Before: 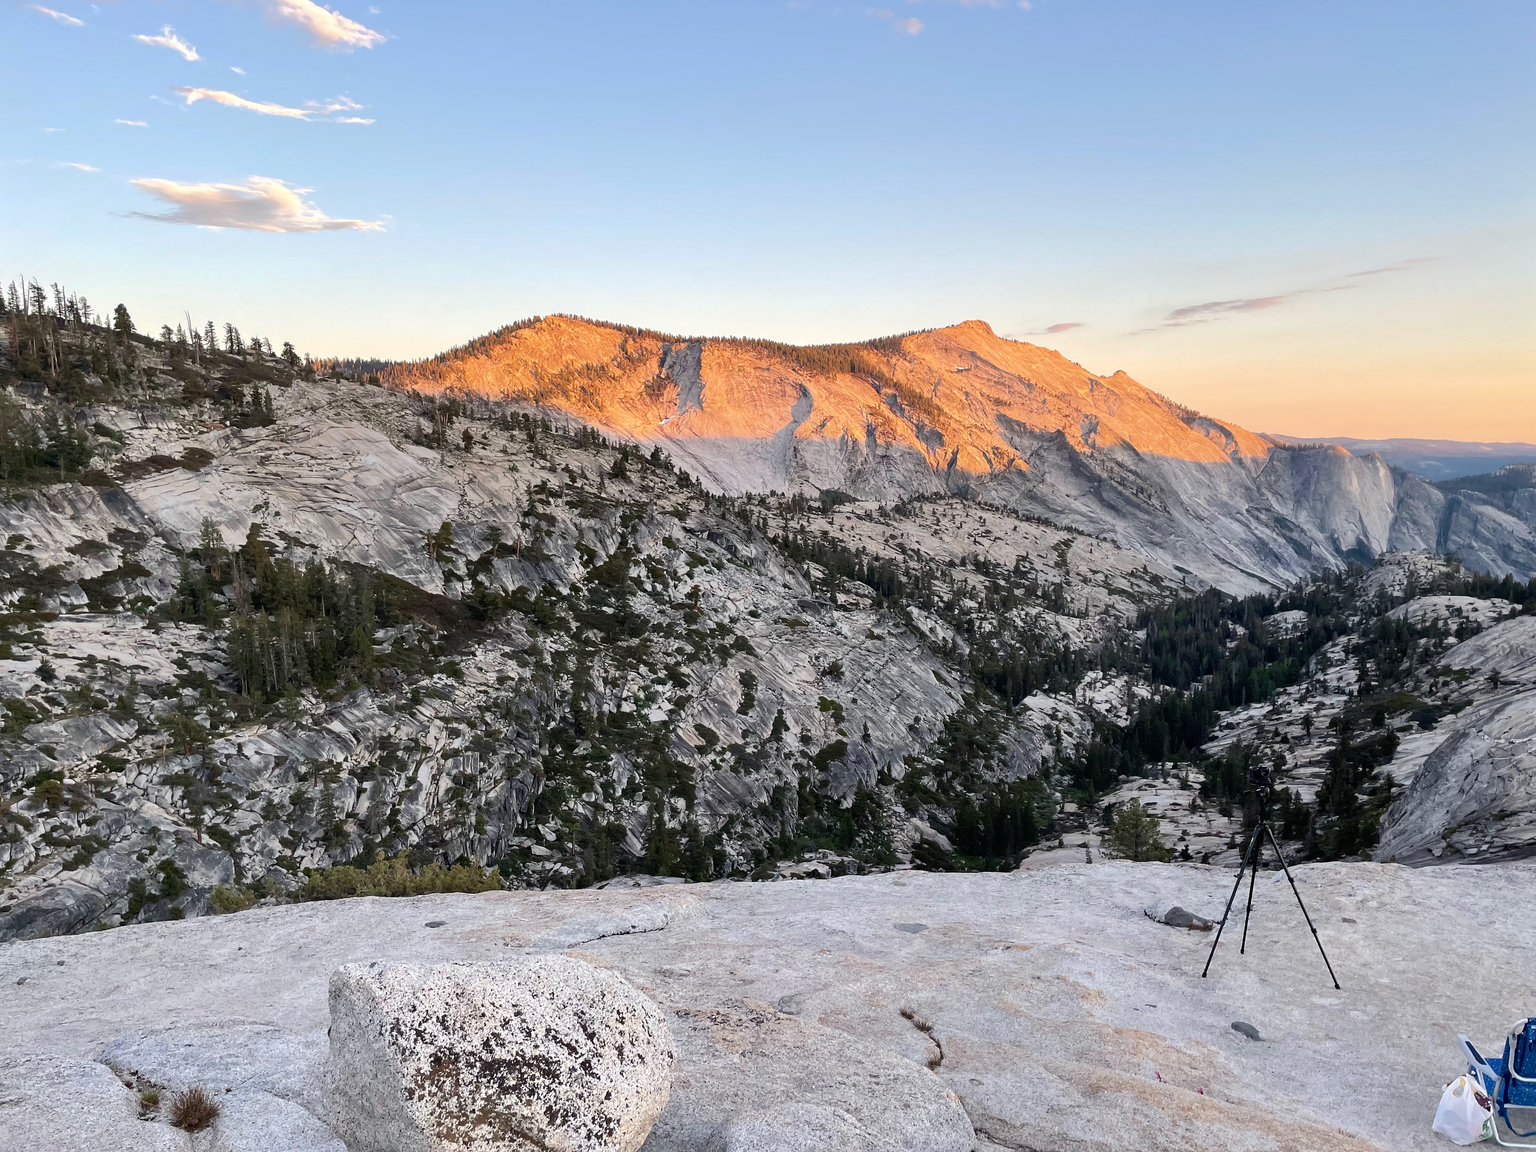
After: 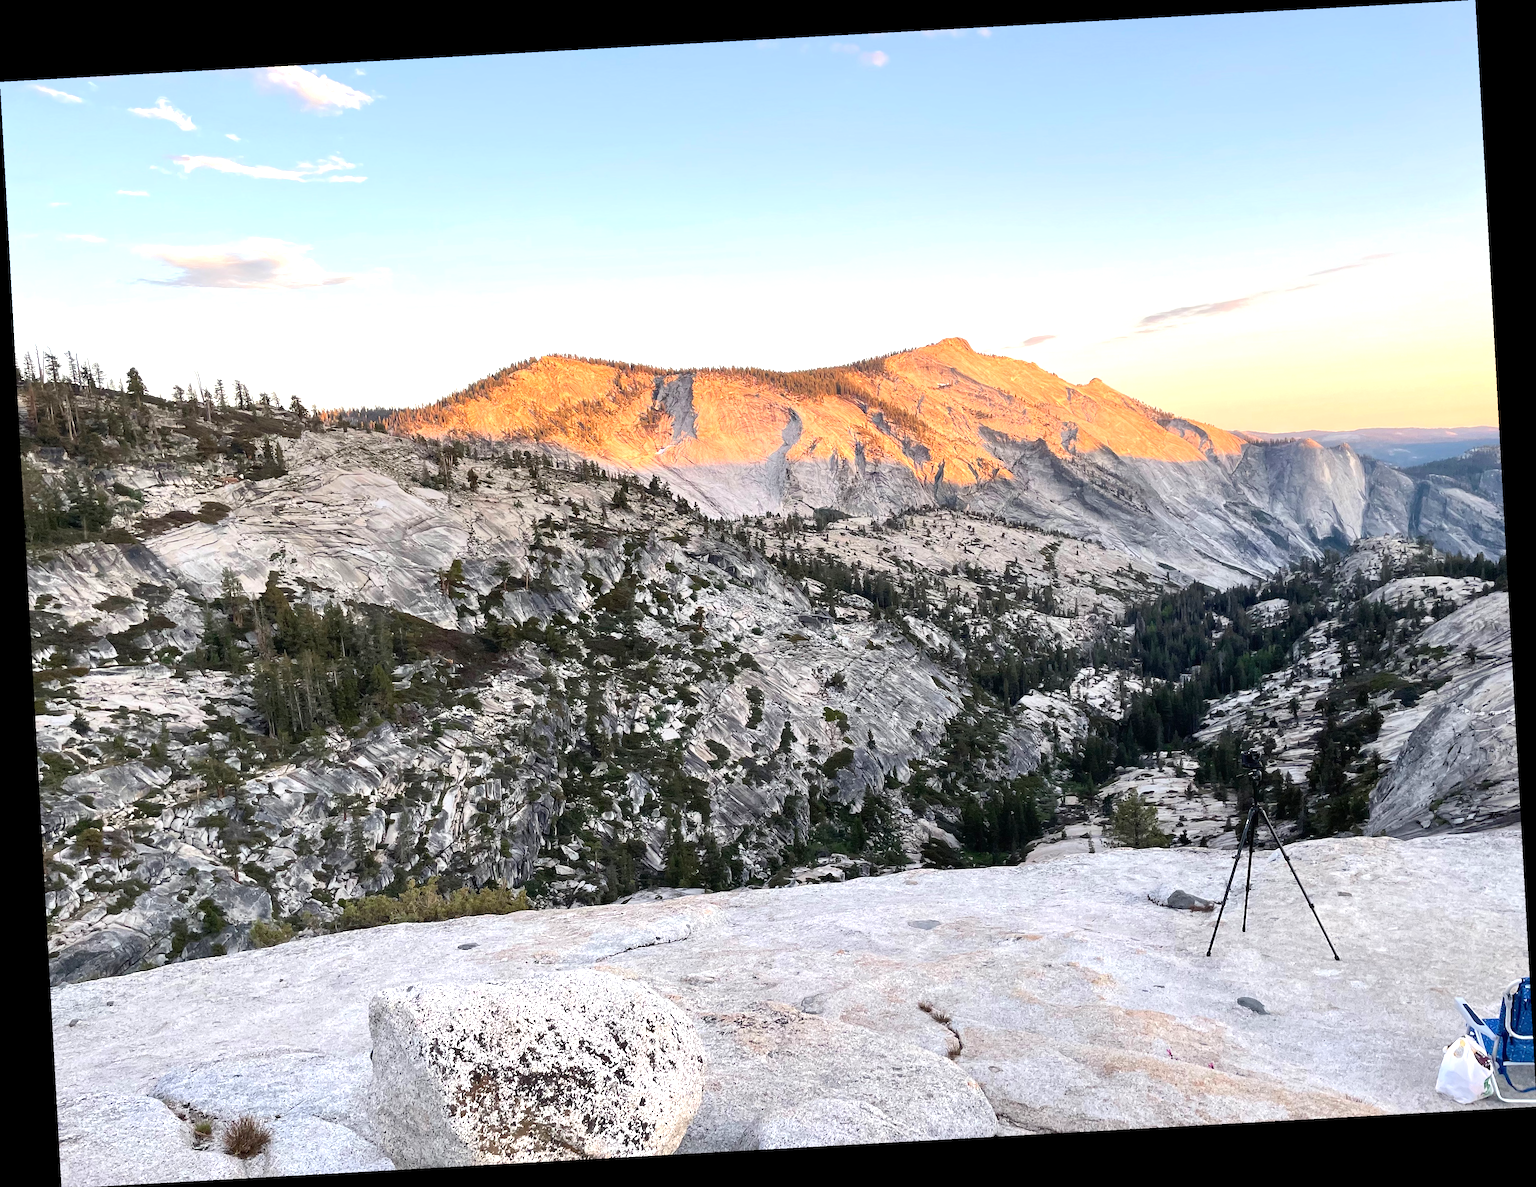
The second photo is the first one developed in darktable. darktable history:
exposure: exposure 0.6 EV, compensate highlight preservation false
rotate and perspective: rotation -3.18°, automatic cropping off
